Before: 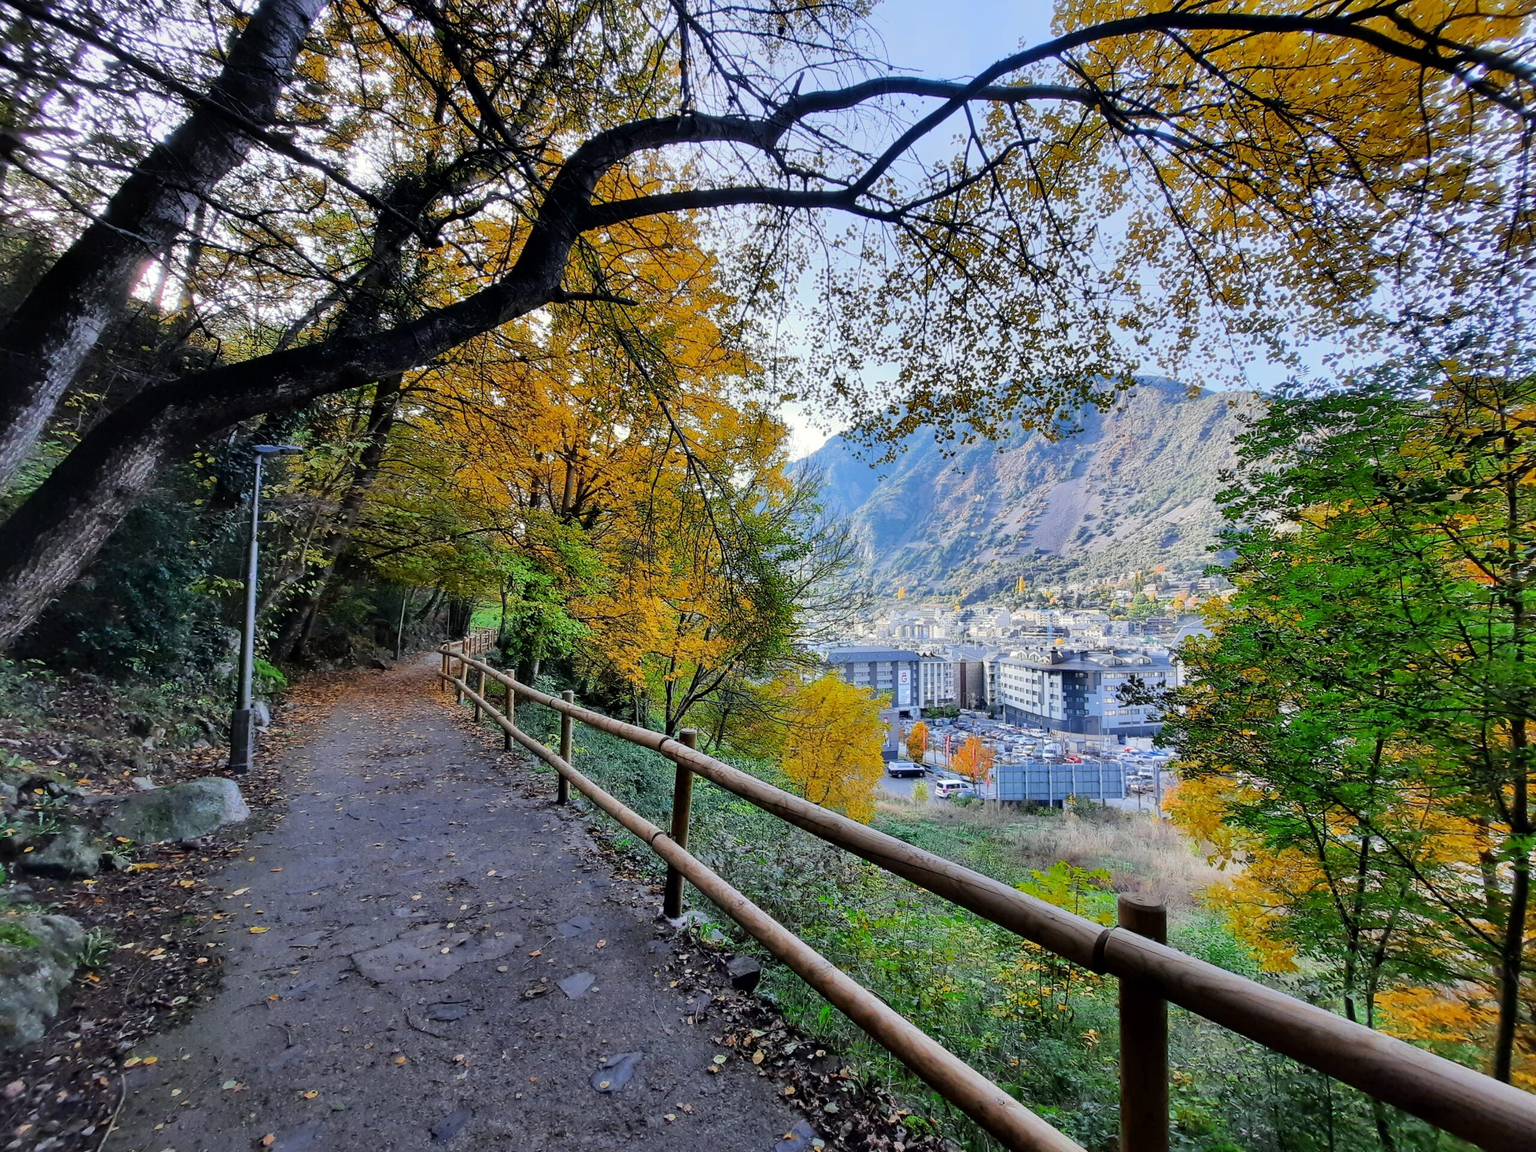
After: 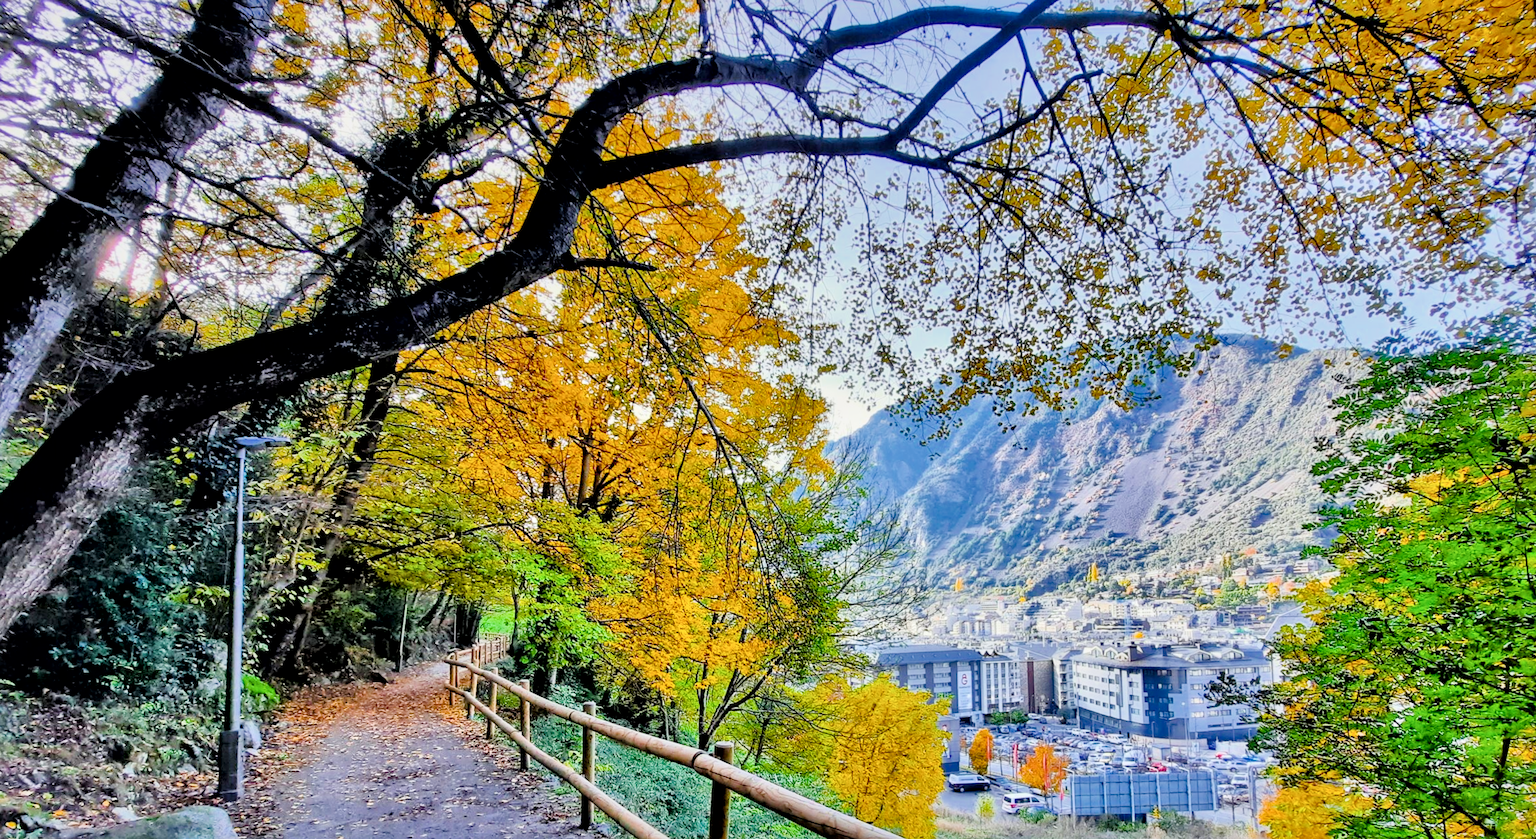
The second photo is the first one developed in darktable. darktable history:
crop: left 1.509%, top 3.452%, right 7.696%, bottom 28.452%
rotate and perspective: rotation -1.32°, lens shift (horizontal) -0.031, crop left 0.015, crop right 0.985, crop top 0.047, crop bottom 0.982
exposure: black level correction 0, exposure 0.2 EV, compensate exposure bias true, compensate highlight preservation false
color balance rgb: perceptual saturation grading › global saturation 36%, perceptual brilliance grading › global brilliance 10%, global vibrance 20%
tone equalizer: -7 EV 0.15 EV, -6 EV 0.6 EV, -5 EV 1.15 EV, -4 EV 1.33 EV, -3 EV 1.15 EV, -2 EV 0.6 EV, -1 EV 0.15 EV, mask exposure compensation -0.5 EV
filmic rgb: black relative exposure -6.98 EV, white relative exposure 5.63 EV, hardness 2.86
local contrast: mode bilateral grid, contrast 20, coarseness 50, detail 179%, midtone range 0.2
